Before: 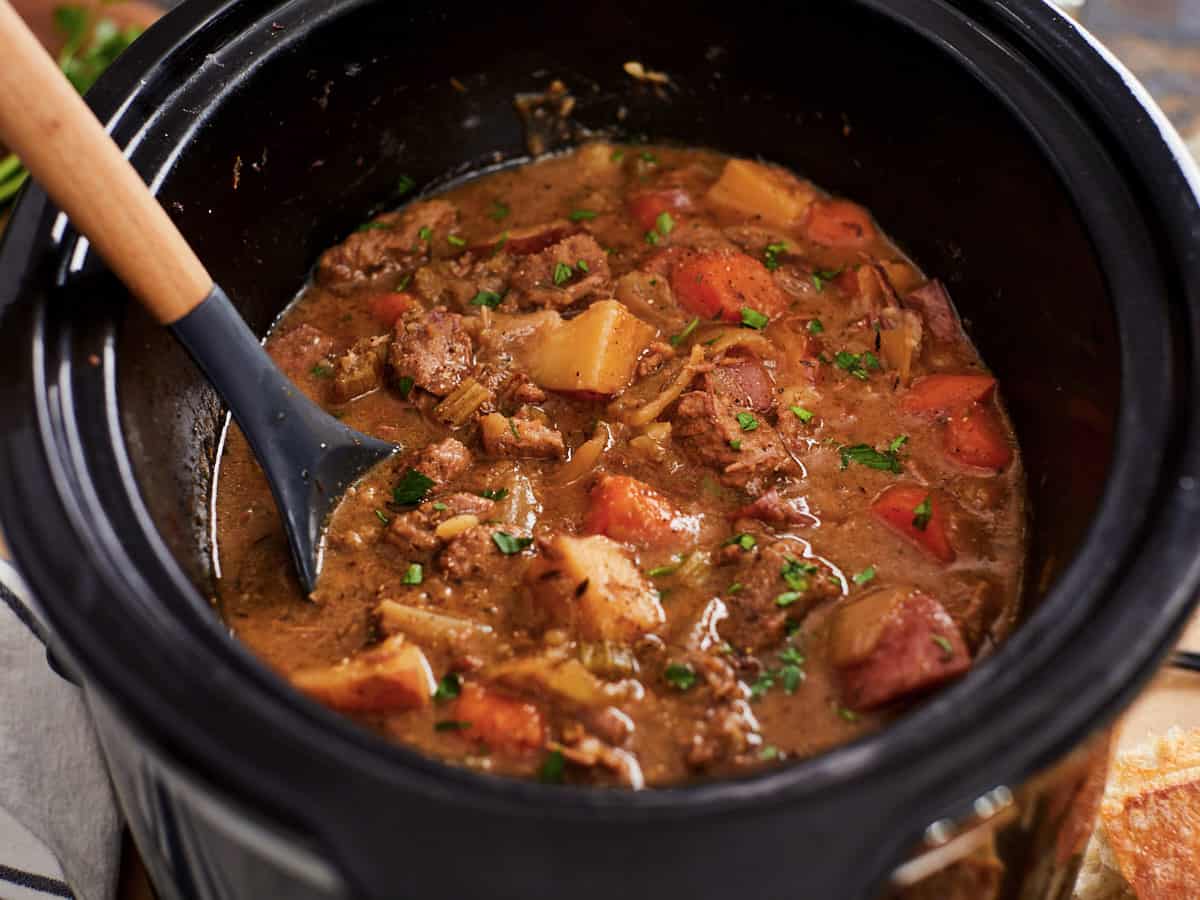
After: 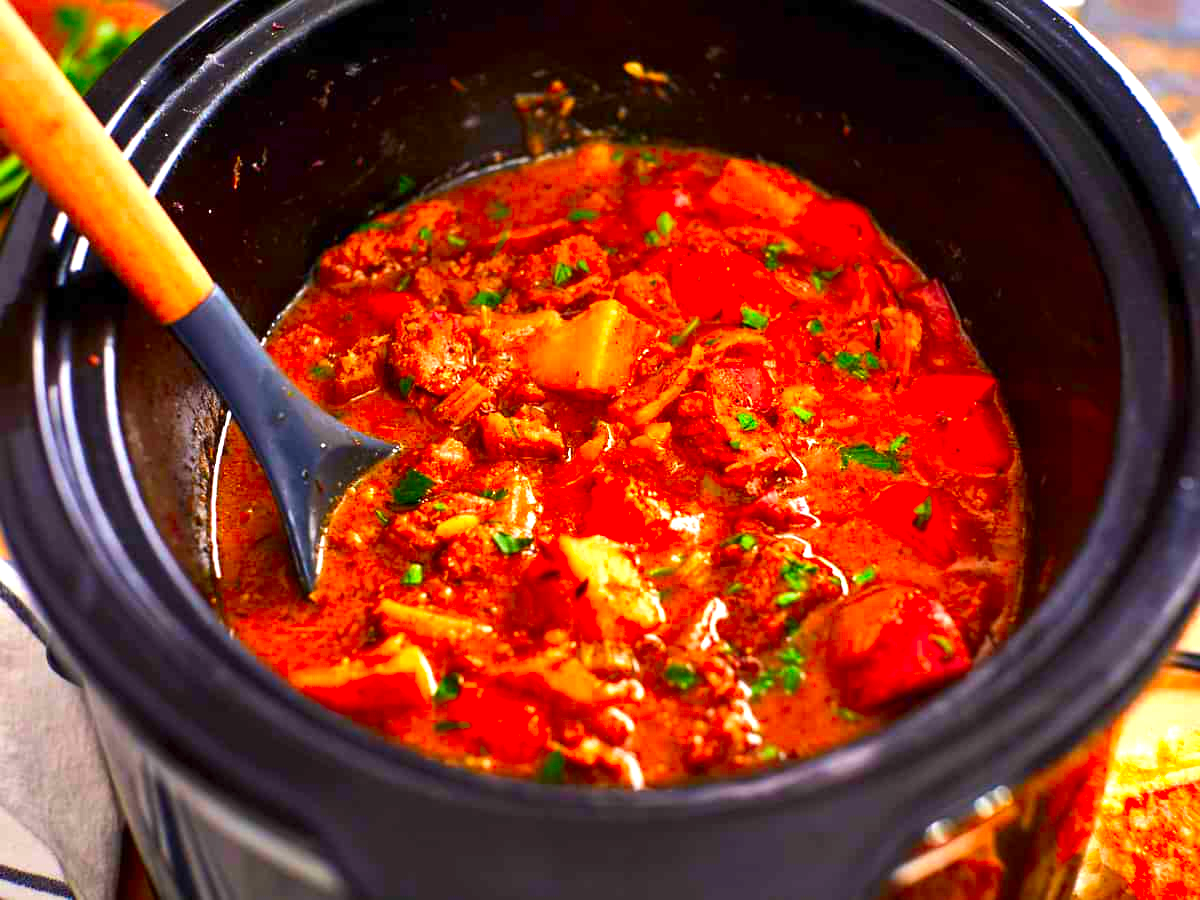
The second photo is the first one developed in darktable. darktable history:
color correction: saturation 2.15
exposure: exposure 0.999 EV, compensate highlight preservation false
